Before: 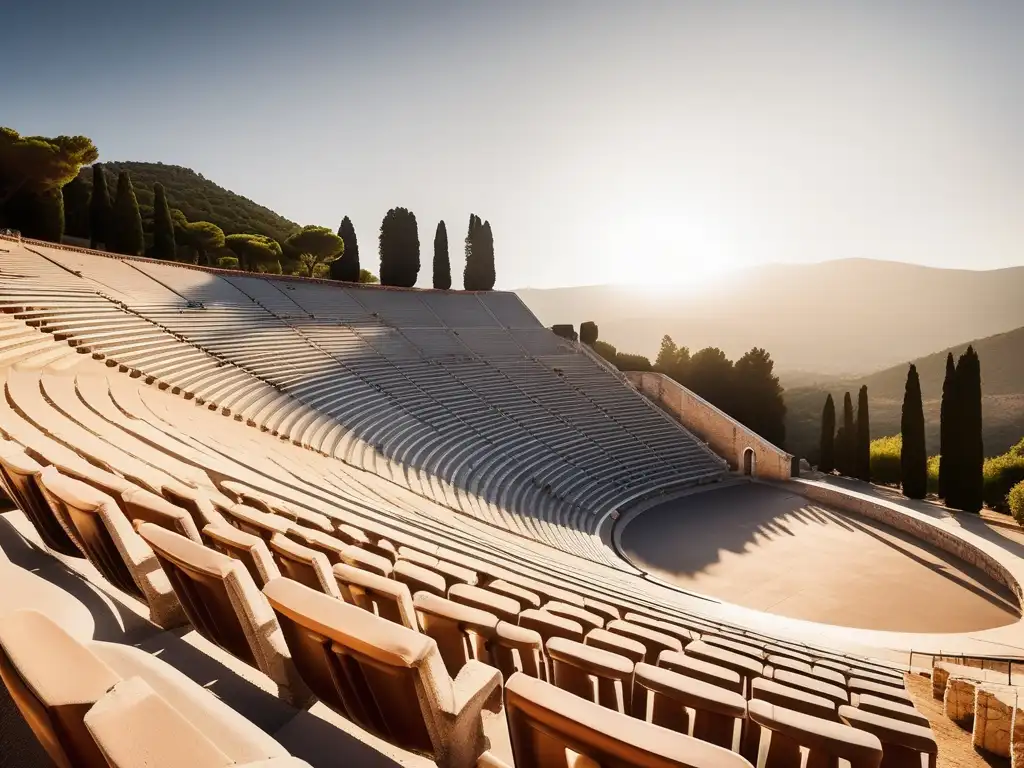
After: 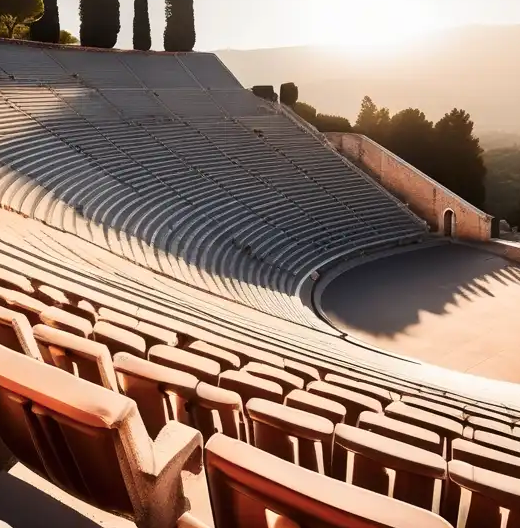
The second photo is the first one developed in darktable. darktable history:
contrast brightness saturation: contrast 0.105, brightness 0.02, saturation 0.018
crop and rotate: left 29.3%, top 31.24%, right 19.841%
levels: levels [0, 0.51, 1]
color zones: curves: ch1 [(0.263, 0.53) (0.376, 0.287) (0.487, 0.512) (0.748, 0.547) (1, 0.513)]; ch2 [(0.262, 0.45) (0.751, 0.477)]
